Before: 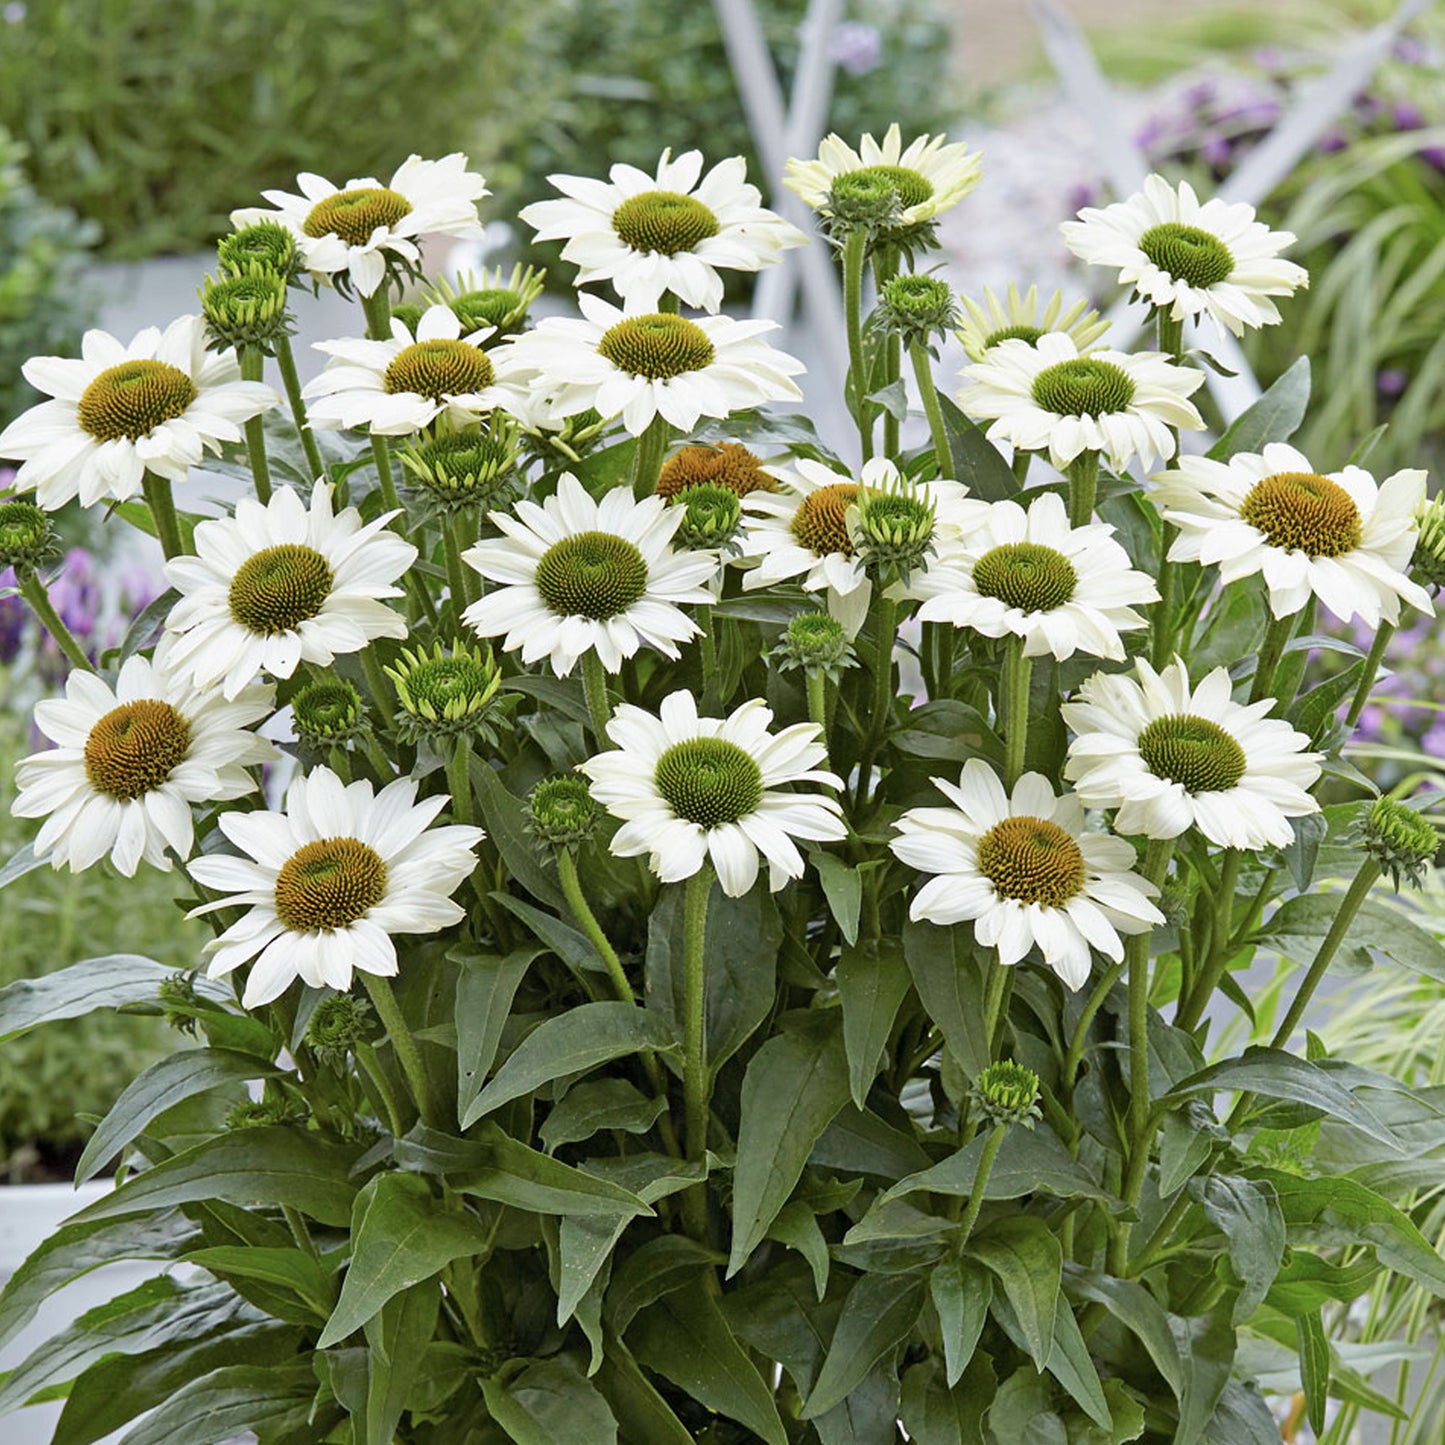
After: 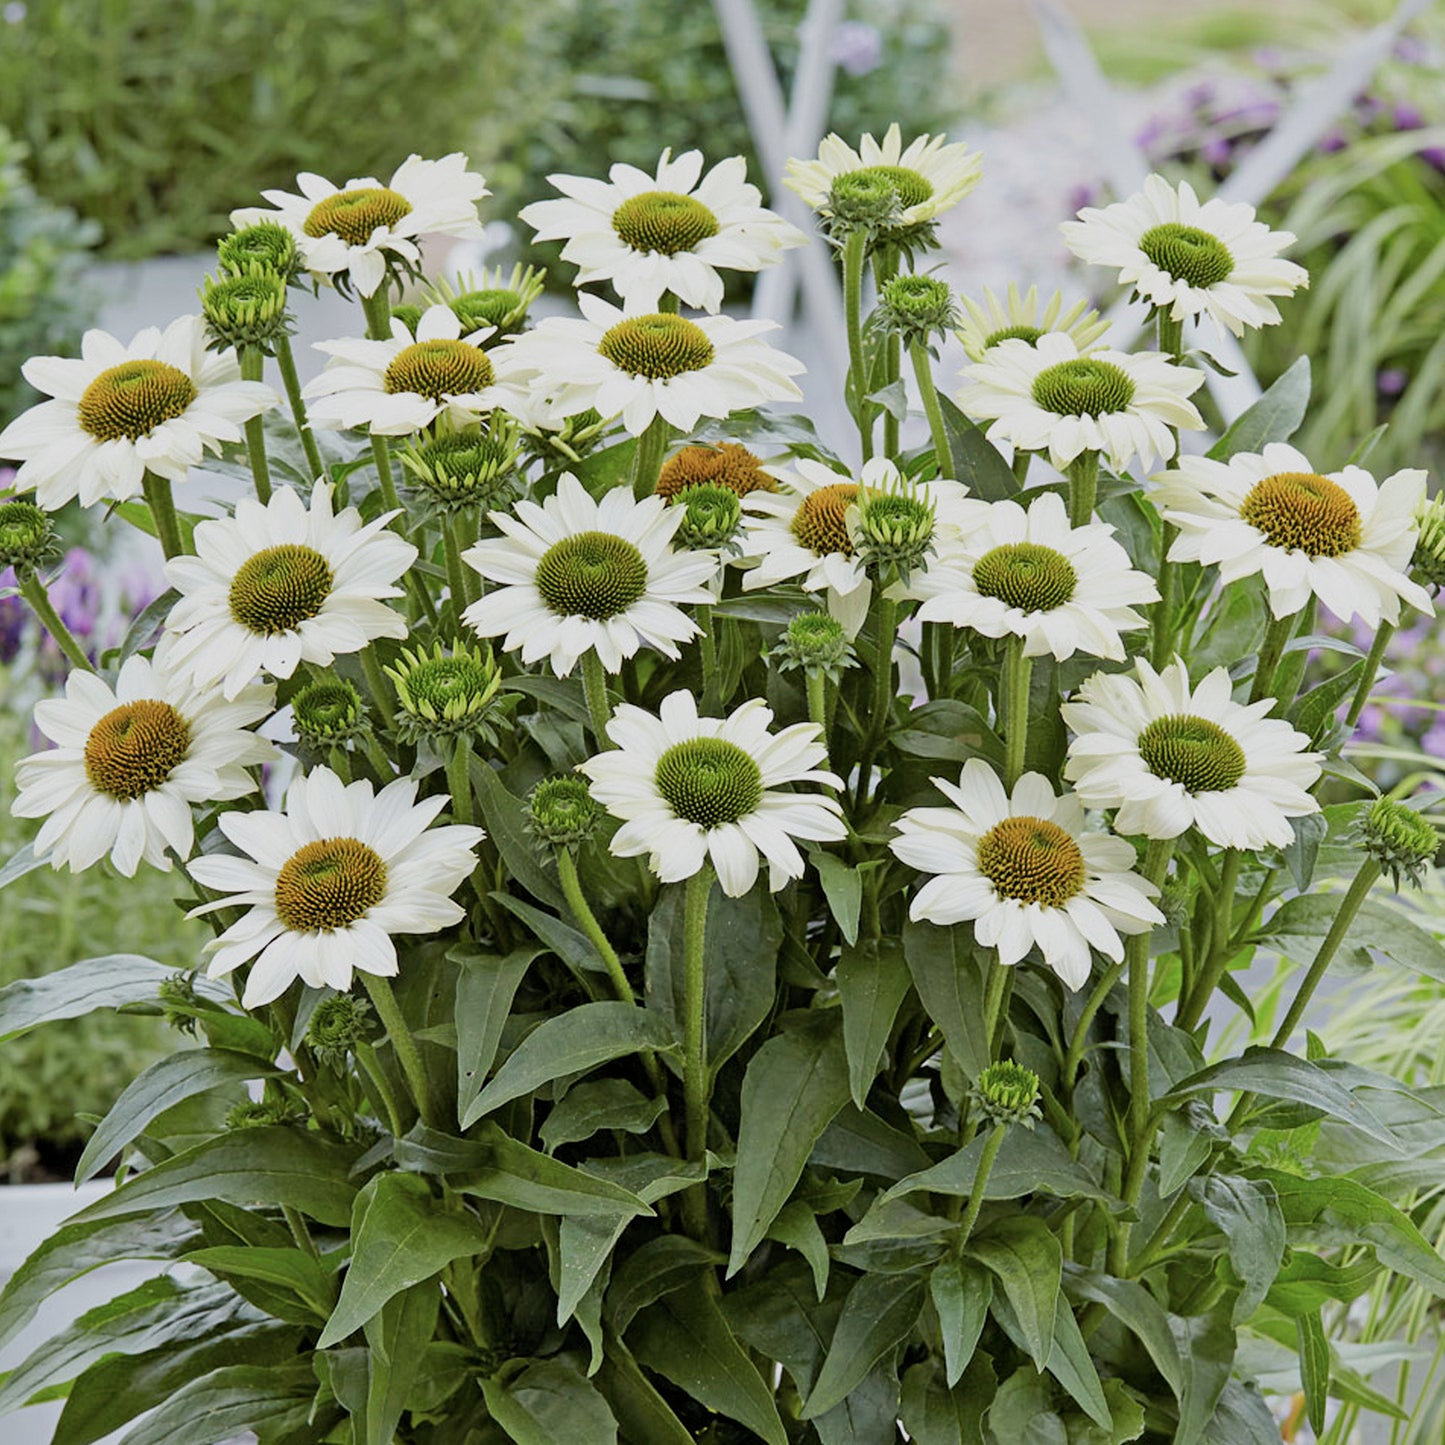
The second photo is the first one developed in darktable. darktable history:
exposure: exposure 0.128 EV, compensate highlight preservation false
filmic rgb: hardness 4.17
